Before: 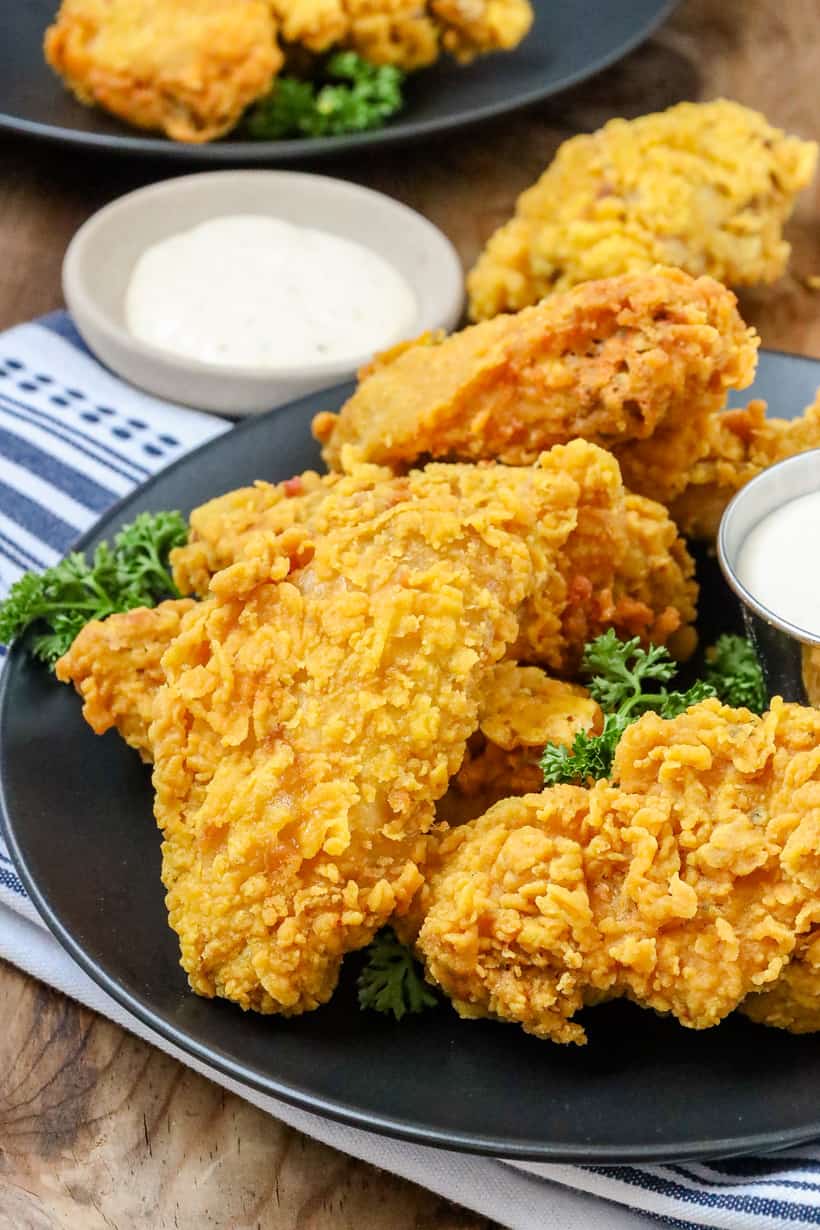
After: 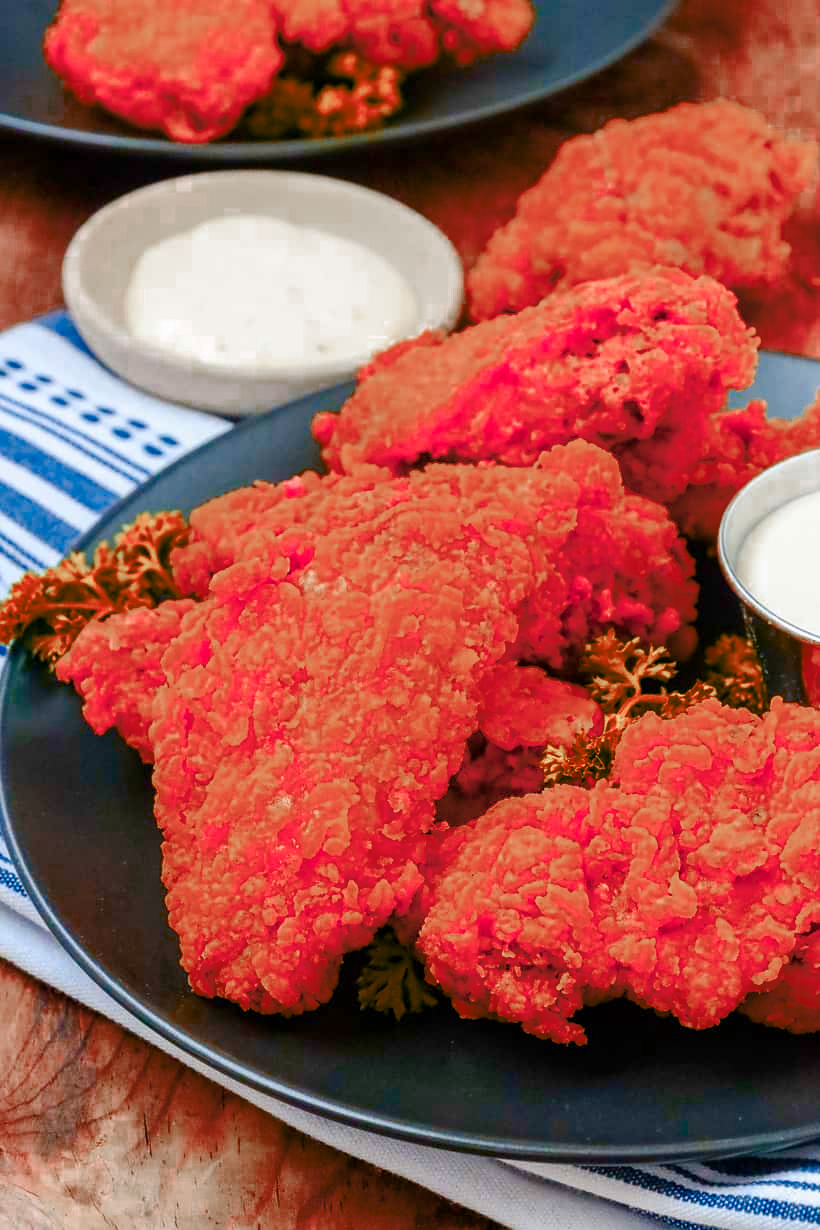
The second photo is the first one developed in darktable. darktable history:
color balance rgb: perceptual saturation grading › global saturation 24.74%, perceptual saturation grading › highlights -51.22%, perceptual saturation grading › mid-tones 19.16%, perceptual saturation grading › shadows 60.98%, global vibrance 50%
color zones: curves: ch0 [(0.006, 0.385) (0.143, 0.563) (0.243, 0.321) (0.352, 0.464) (0.516, 0.456) (0.625, 0.5) (0.75, 0.5) (0.875, 0.5)]; ch1 [(0, 0.5) (0.134, 0.504) (0.246, 0.463) (0.421, 0.515) (0.5, 0.56) (0.625, 0.5) (0.75, 0.5) (0.875, 0.5)]; ch2 [(0, 0.5) (0.131, 0.426) (0.307, 0.289) (0.38, 0.188) (0.513, 0.216) (0.625, 0.548) (0.75, 0.468) (0.838, 0.396) (0.971, 0.311)]
